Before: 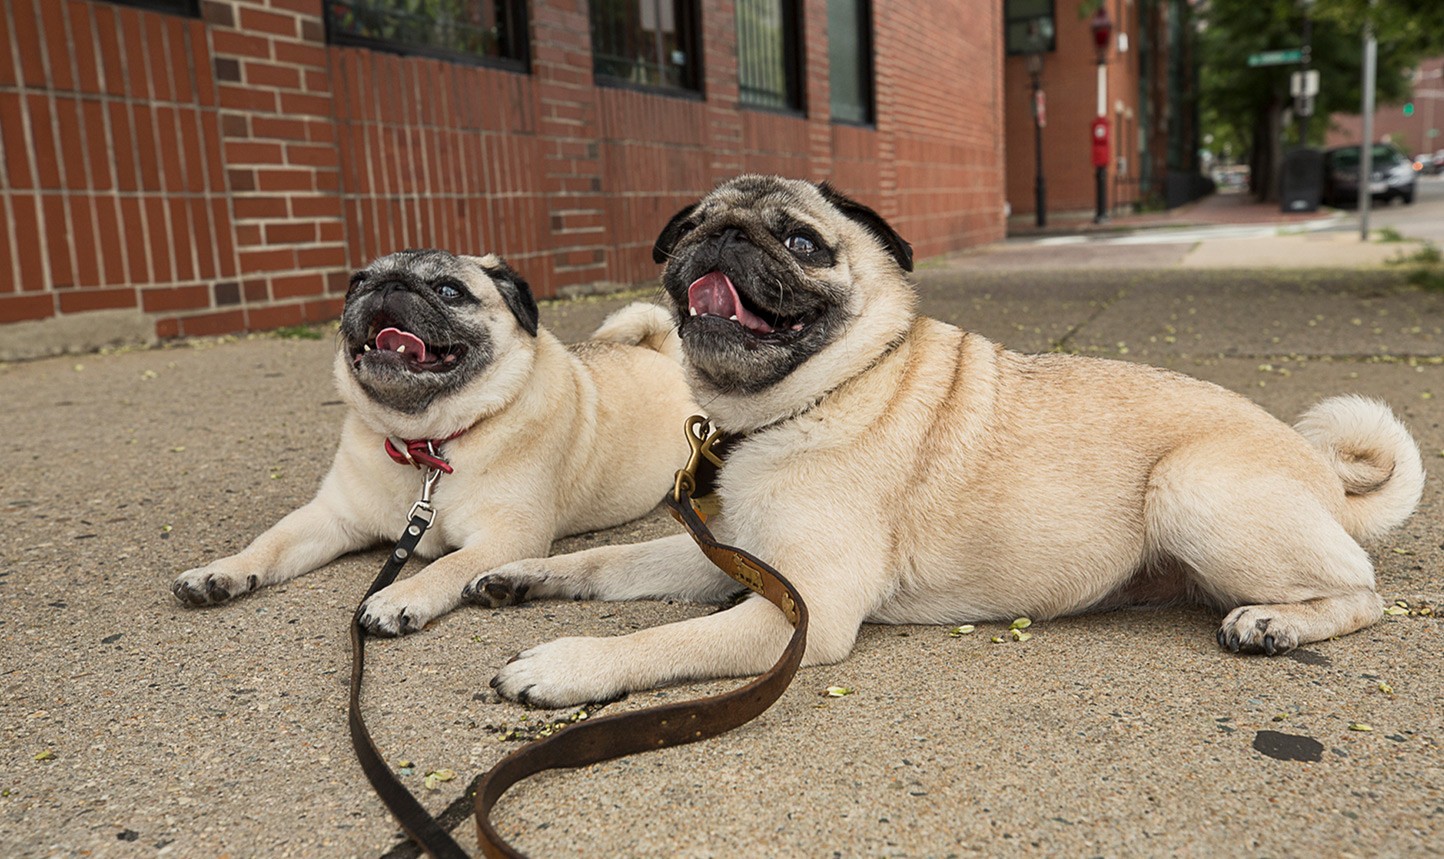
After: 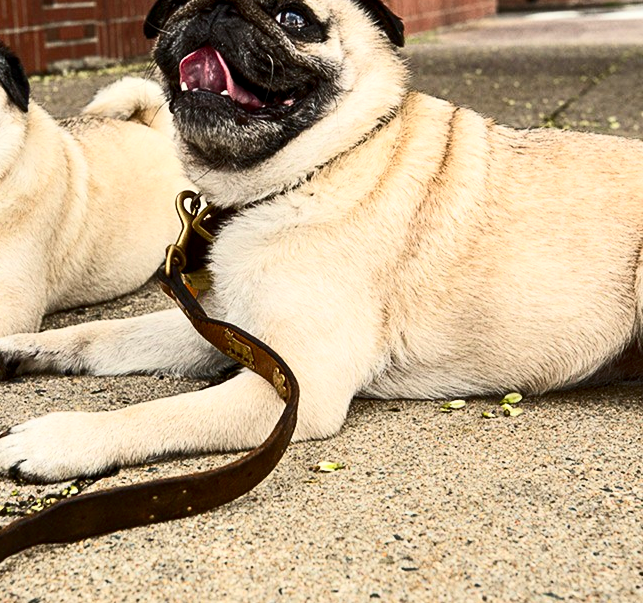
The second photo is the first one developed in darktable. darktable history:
crop: left 35.281%, top 26.226%, right 20.179%, bottom 3.374%
contrast brightness saturation: contrast 0.405, brightness 0.054, saturation 0.26
local contrast: highlights 106%, shadows 99%, detail 119%, midtone range 0.2
